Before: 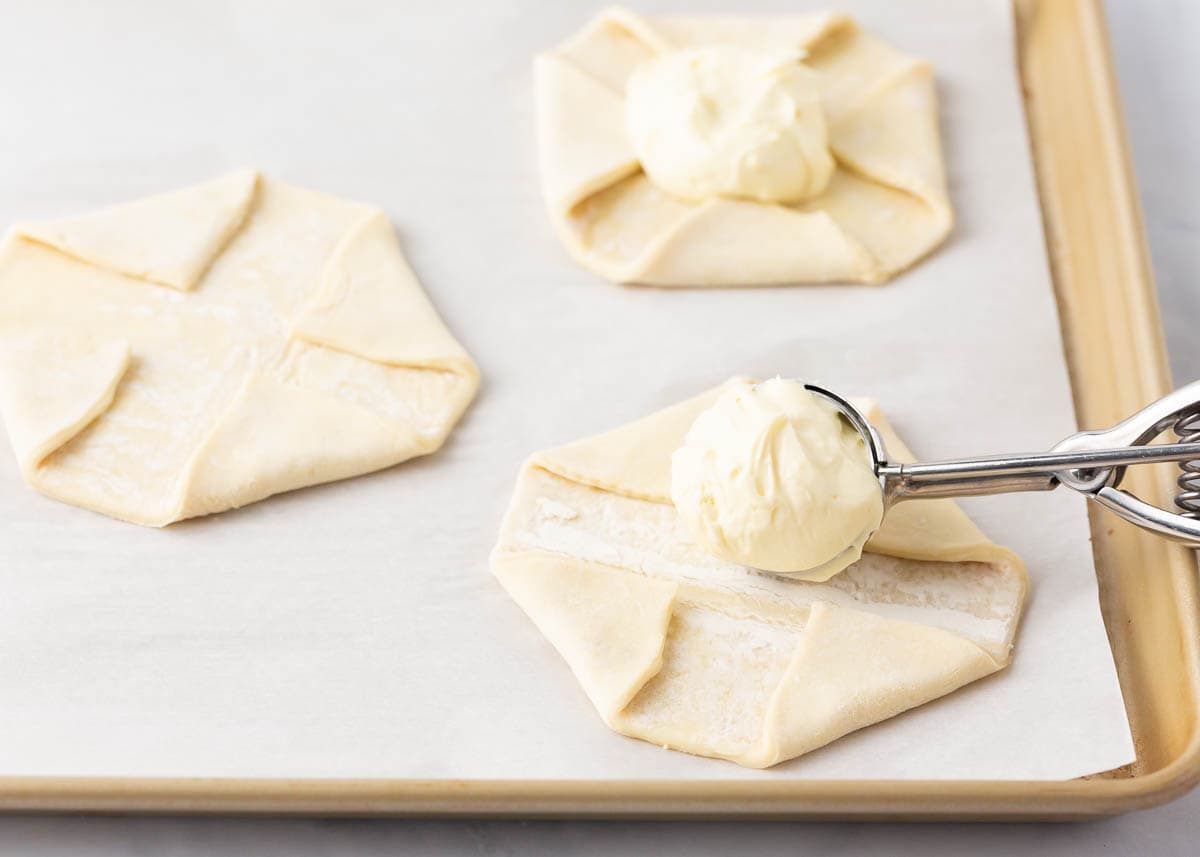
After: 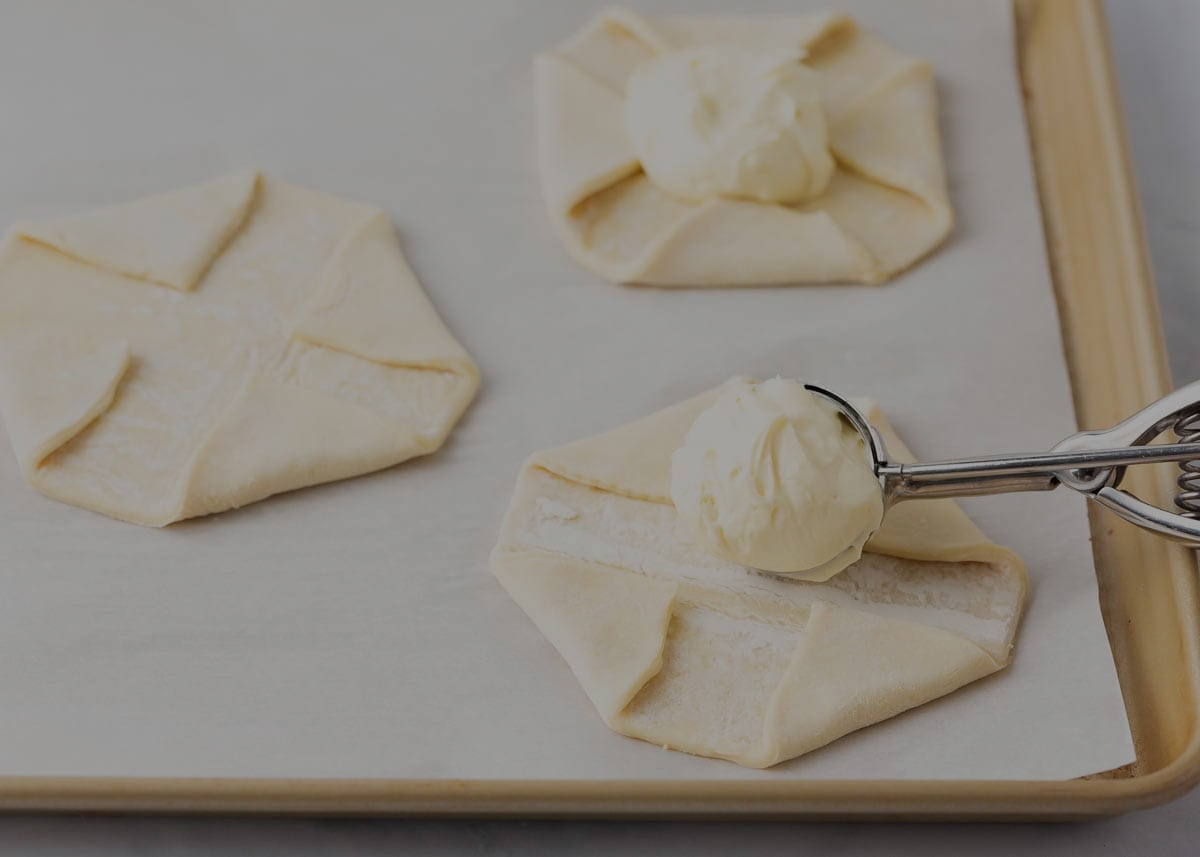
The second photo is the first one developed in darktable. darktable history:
exposure: exposure -1.42 EV, compensate highlight preservation false
